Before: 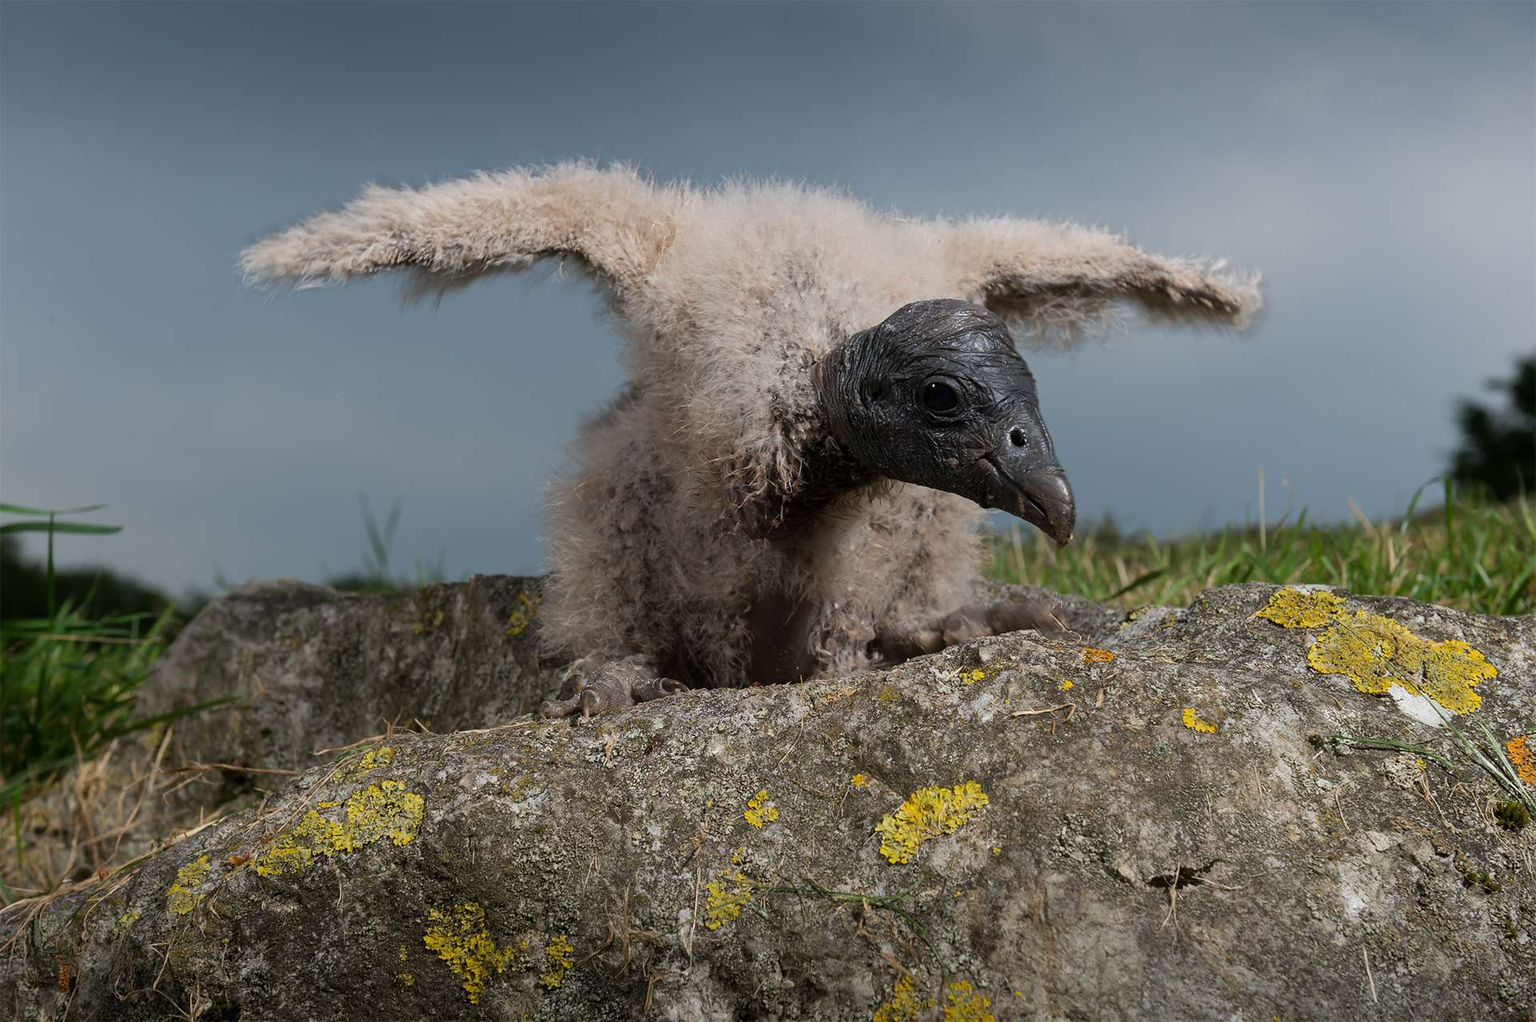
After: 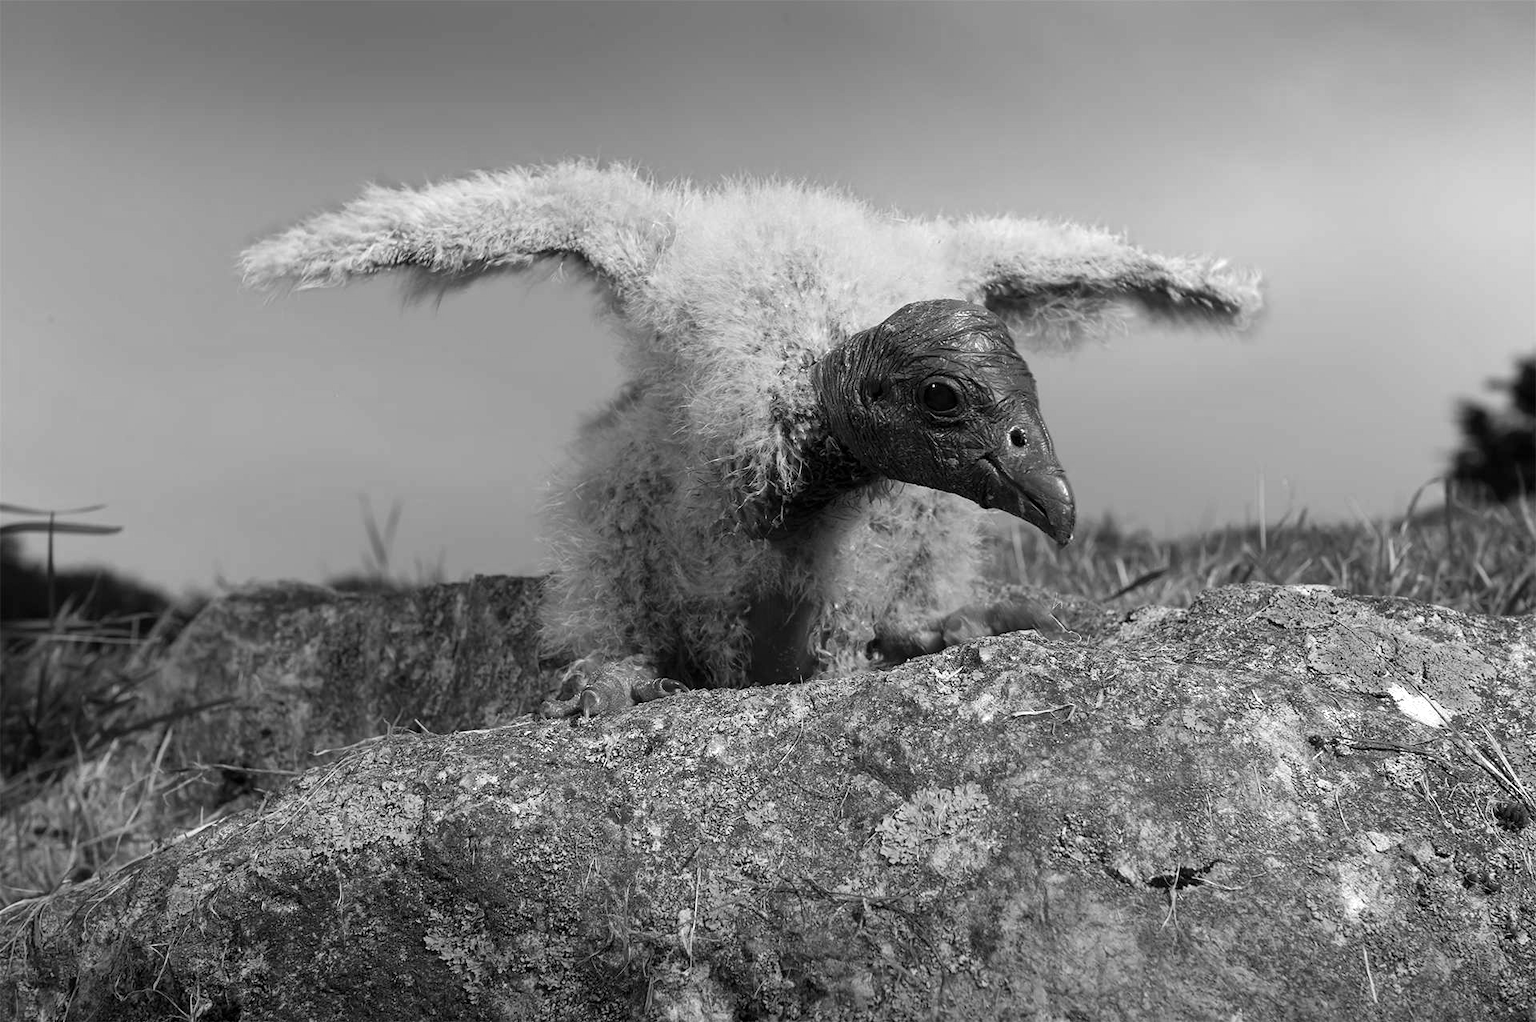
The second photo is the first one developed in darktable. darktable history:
exposure: exposure 0.669 EV, compensate highlight preservation false
color calibration: output gray [0.18, 0.41, 0.41, 0], gray › normalize channels true, illuminant same as pipeline (D50), adaptation XYZ, x 0.346, y 0.359, gamut compression 0
